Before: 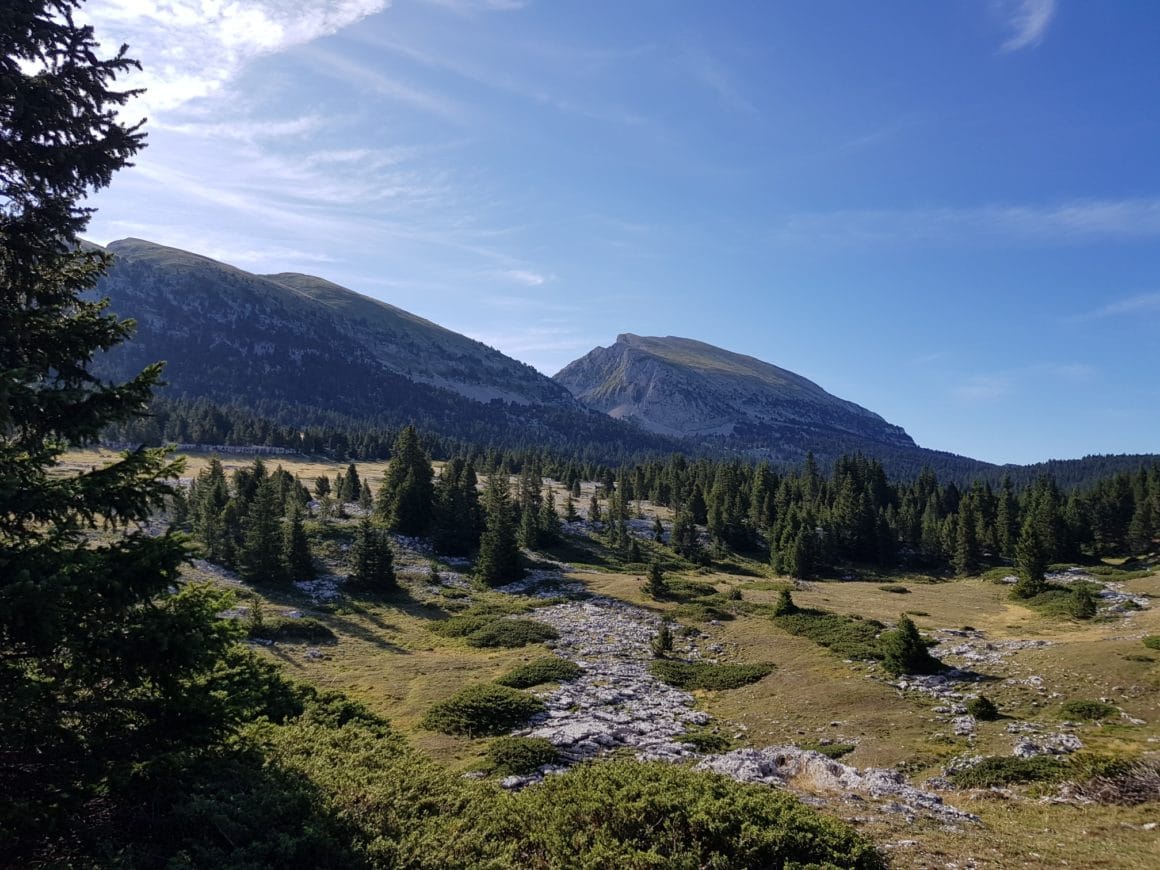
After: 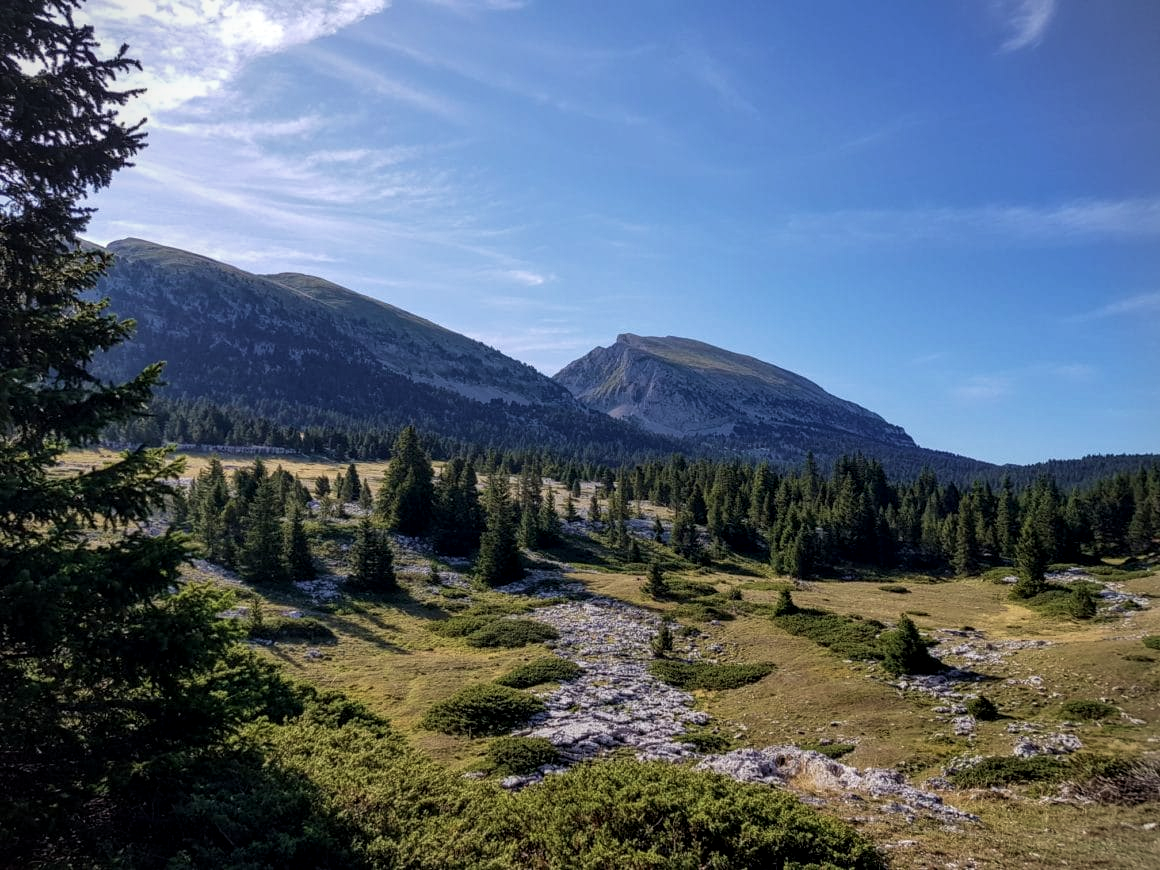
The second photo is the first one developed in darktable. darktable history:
local contrast: highlights 29%, detail 130%
velvia: on, module defaults
vignetting: fall-off start 91.8%, brightness -0.289, unbound false
